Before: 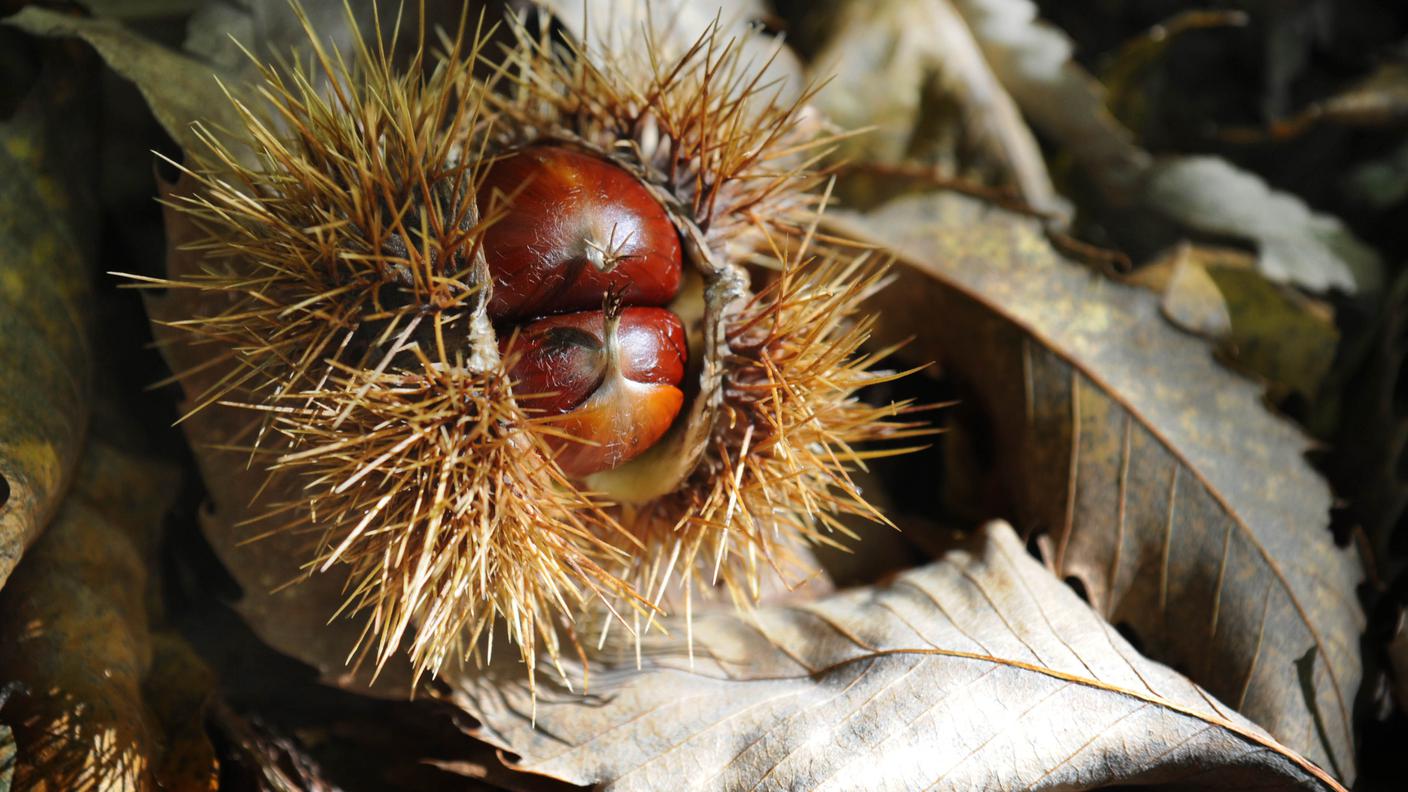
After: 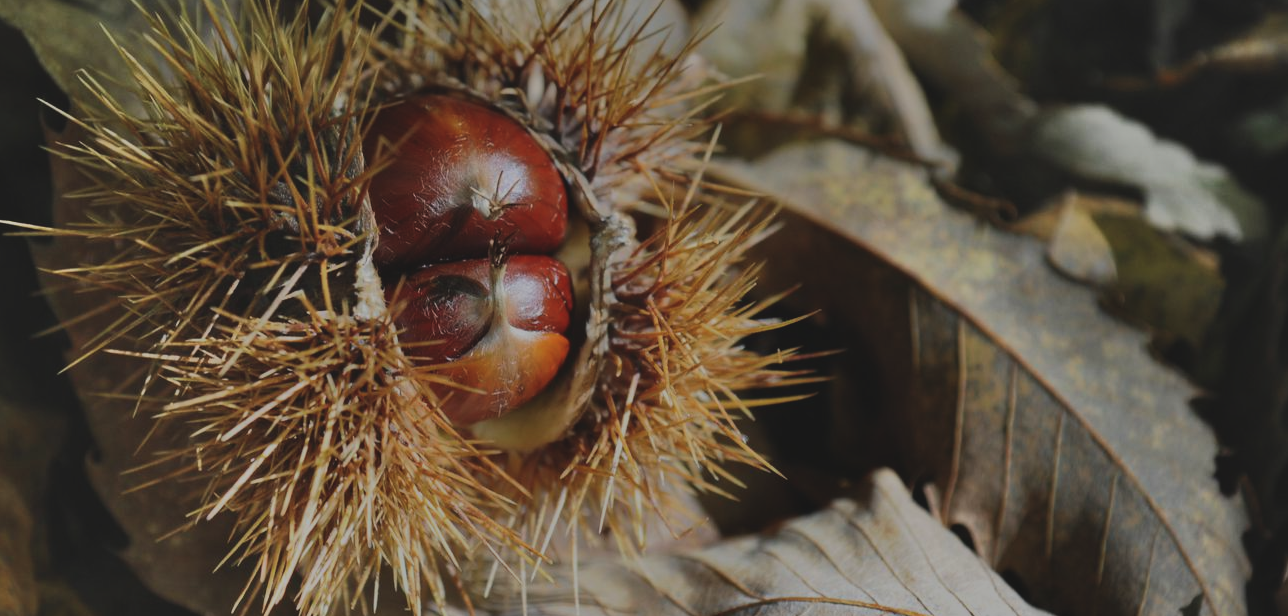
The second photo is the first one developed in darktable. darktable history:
exposure: black level correction -0.016, exposure -1.018 EV, compensate highlight preservation false
crop: left 8.155%, top 6.611%, bottom 15.385%
rgb curve: curves: ch0 [(0, 0) (0.175, 0.154) (0.785, 0.663) (1, 1)]
shadows and highlights: soften with gaussian
